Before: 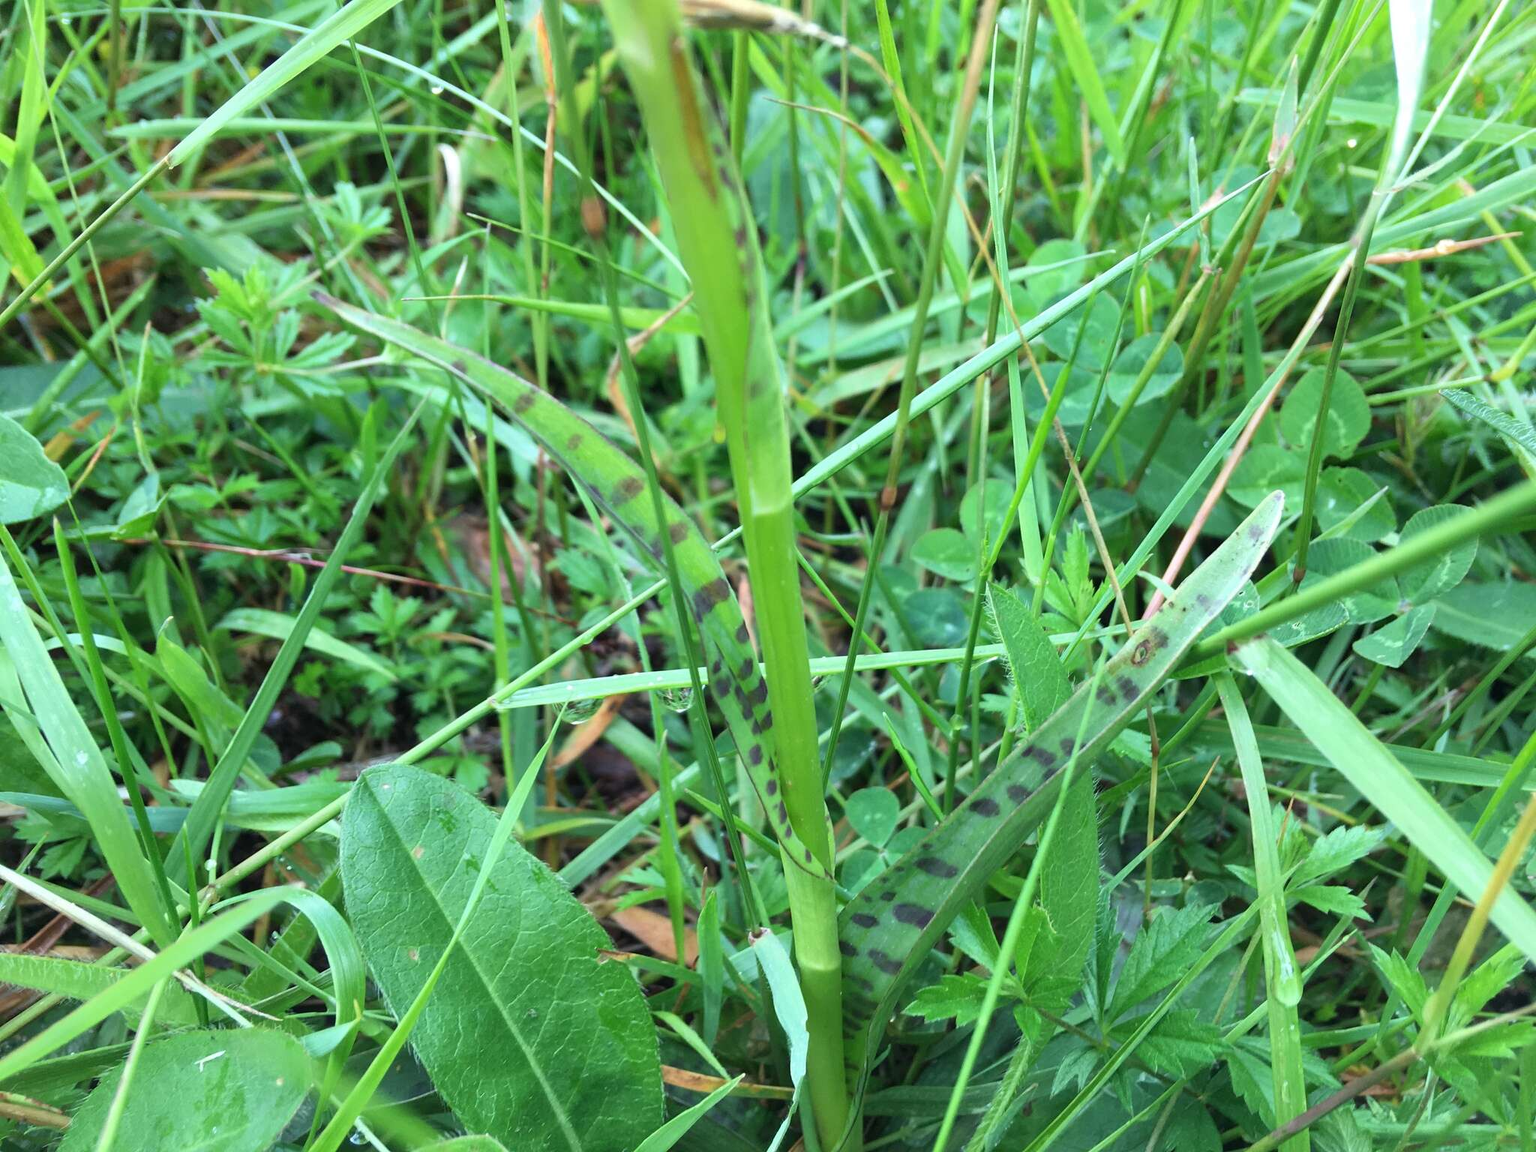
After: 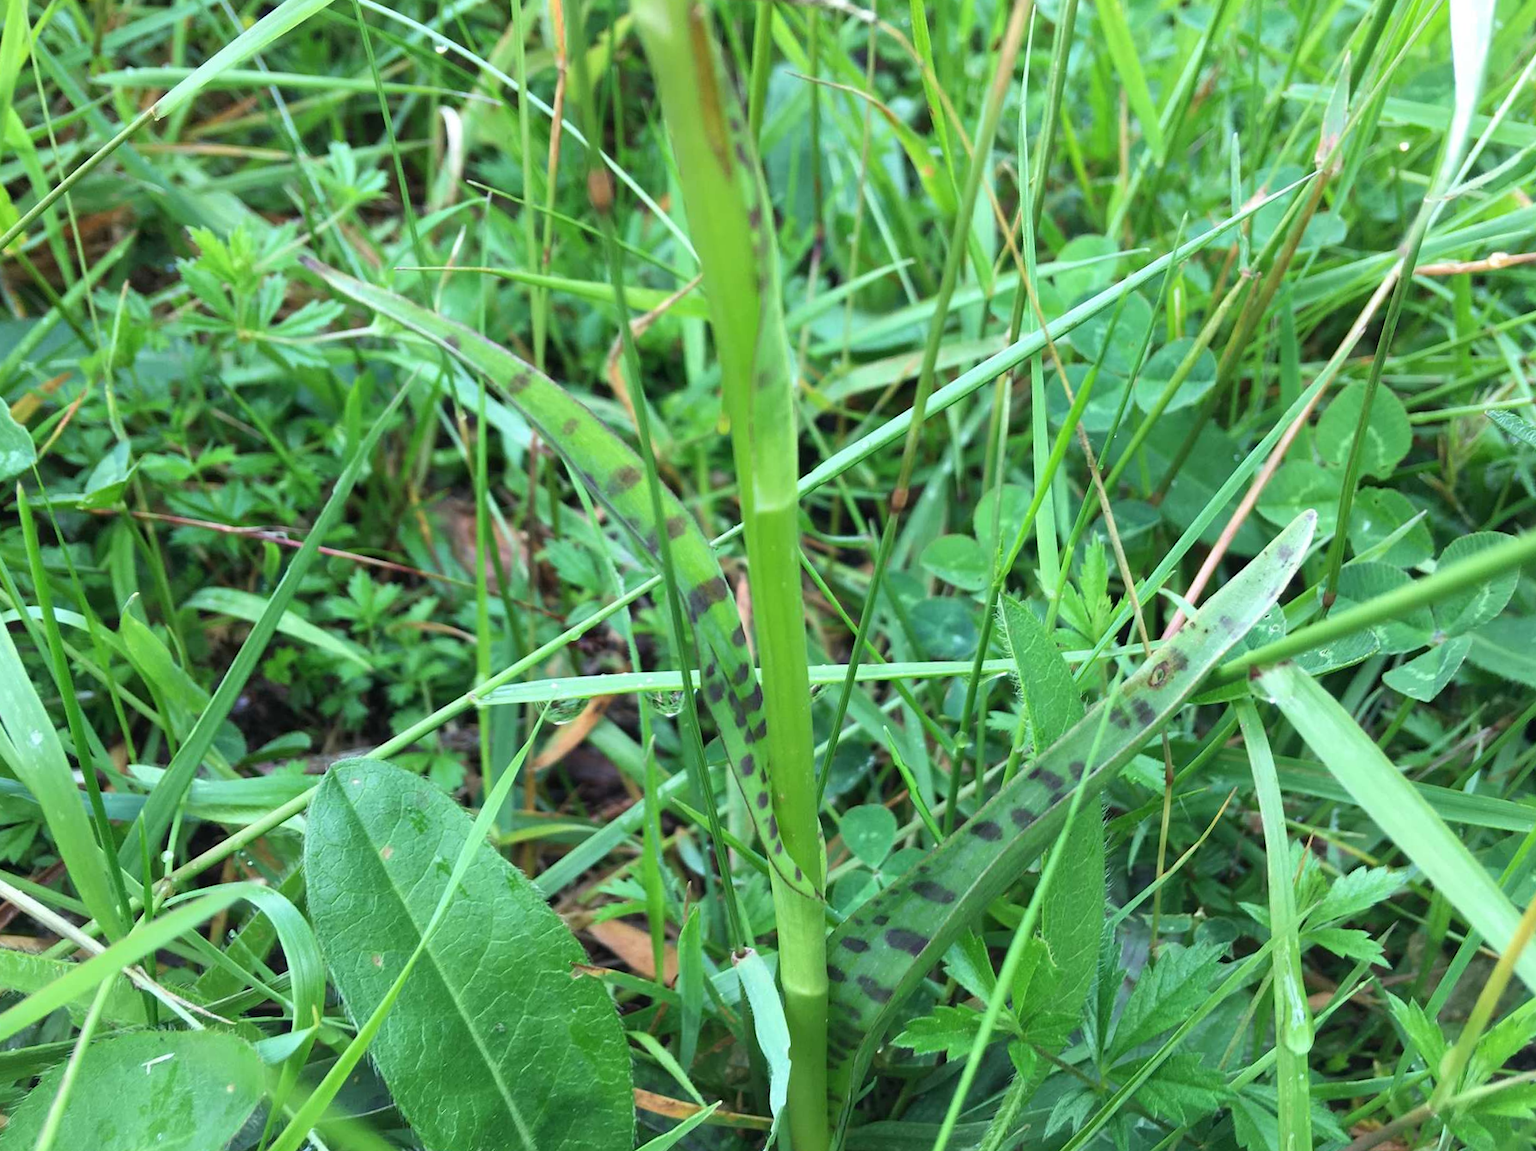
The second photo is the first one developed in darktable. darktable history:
crop and rotate: angle -2.45°
